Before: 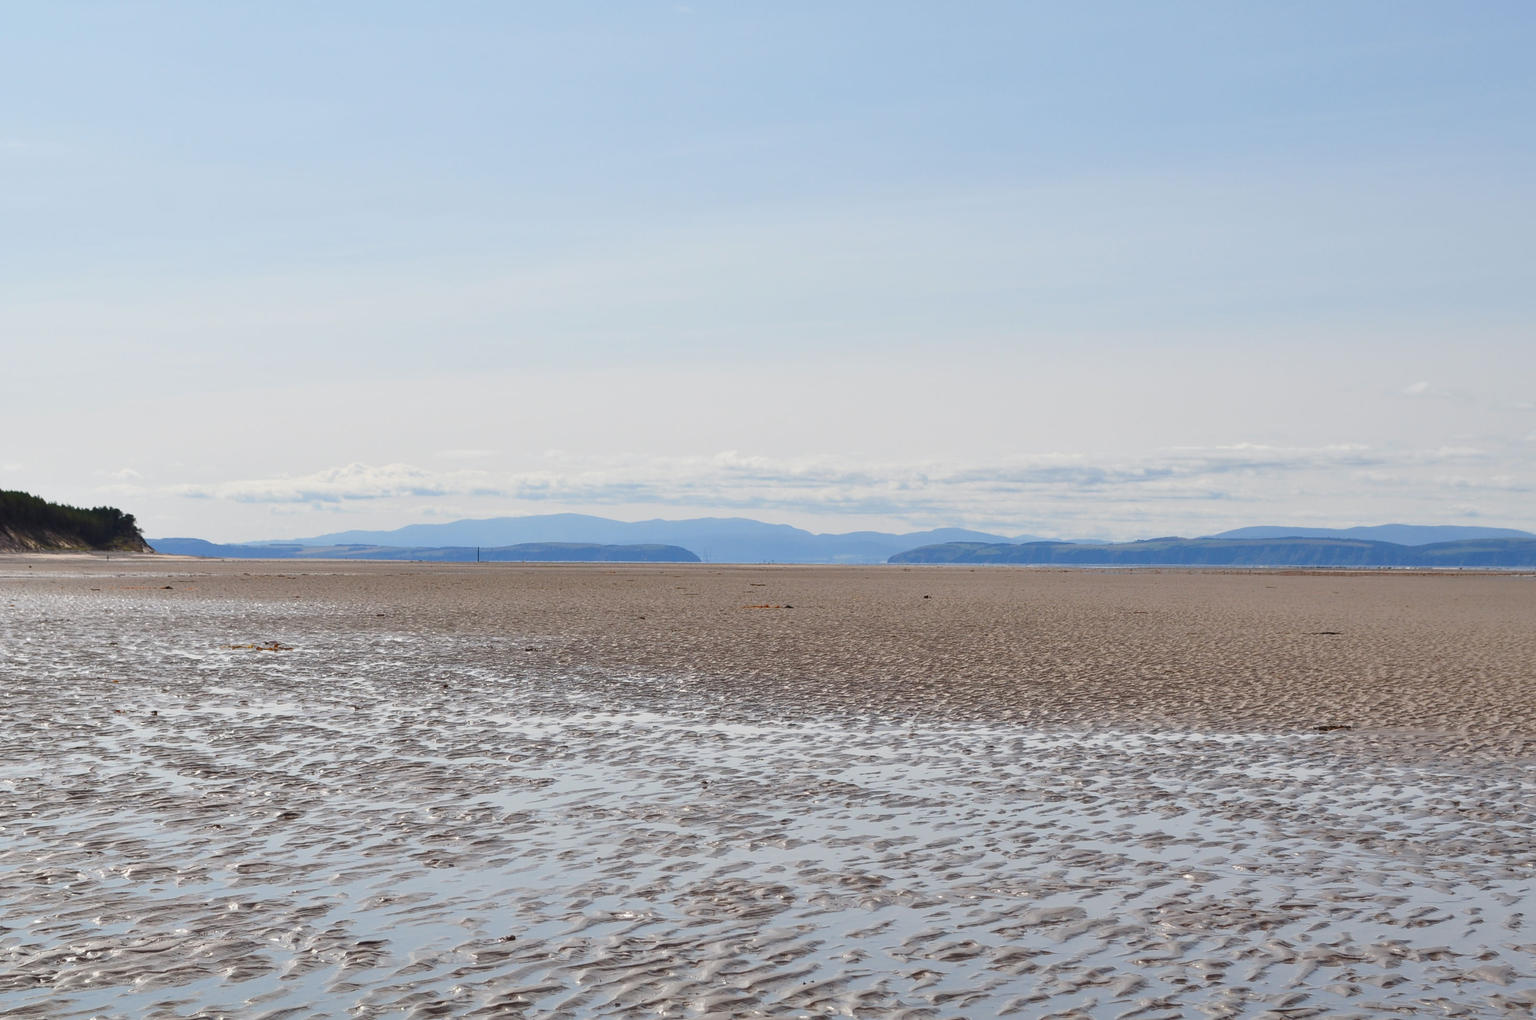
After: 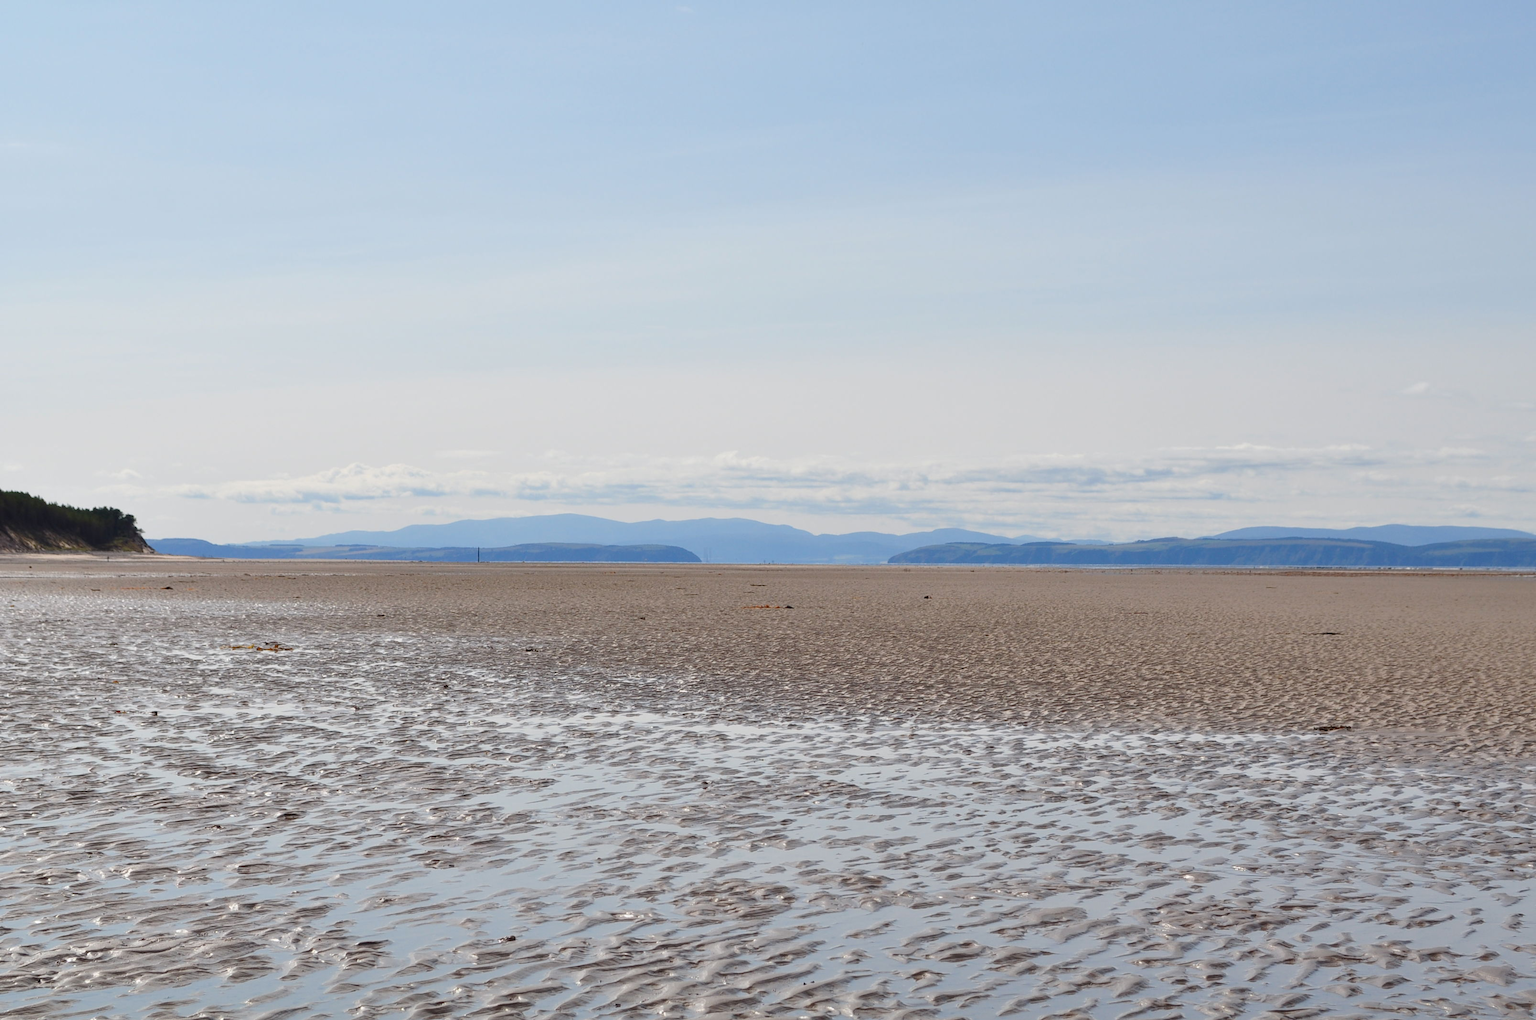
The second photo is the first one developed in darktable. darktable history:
tone equalizer: edges refinement/feathering 500, mask exposure compensation -1.57 EV, preserve details no
exposure: exposure -0.004 EV, compensate highlight preservation false
